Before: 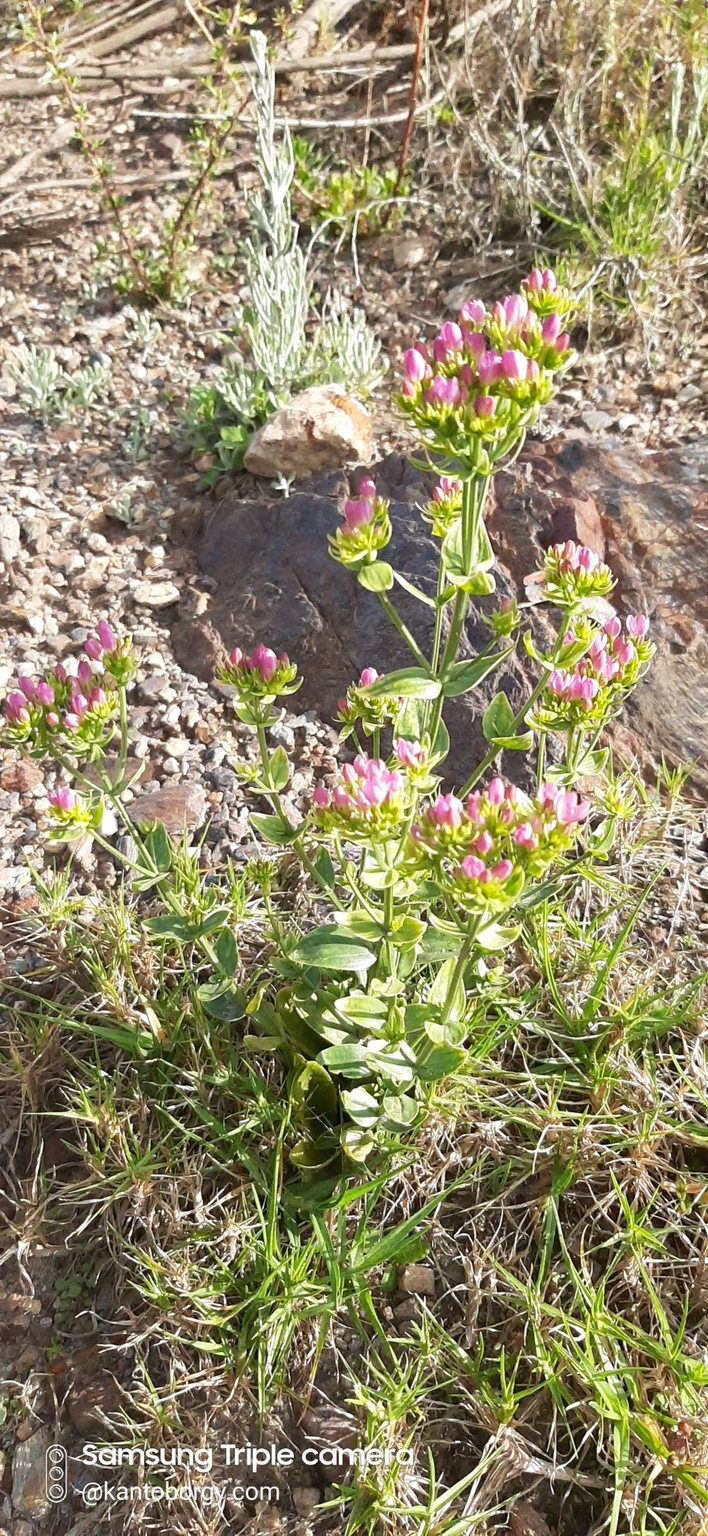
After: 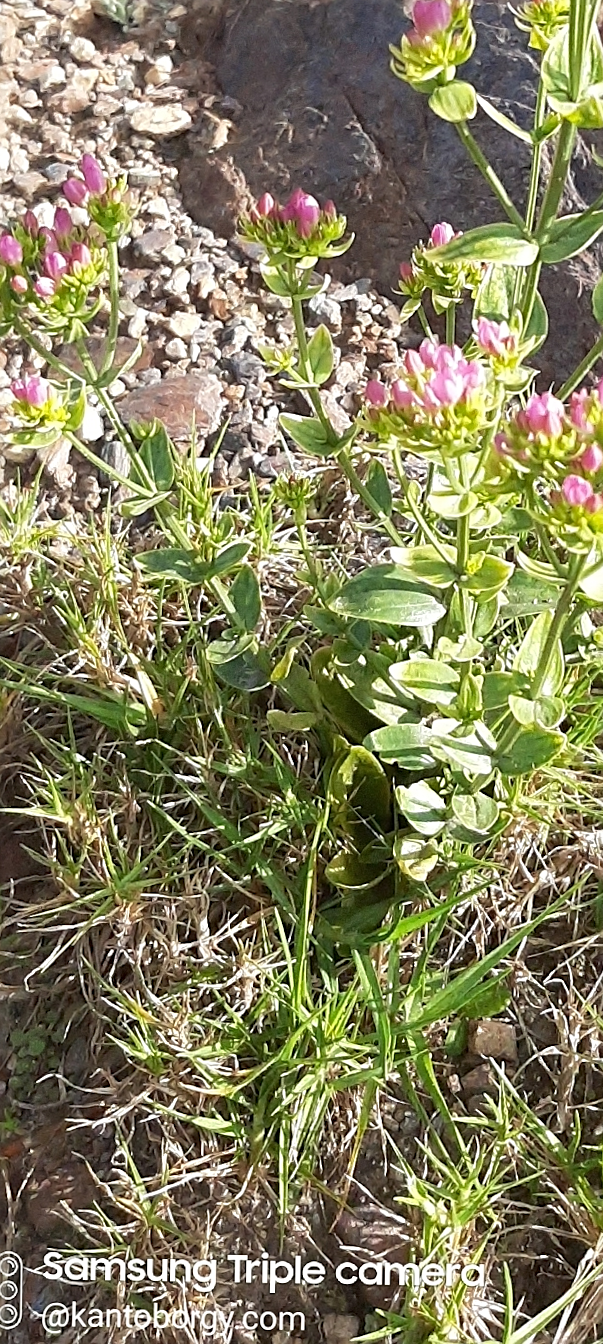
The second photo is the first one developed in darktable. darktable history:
crop and rotate: angle -0.922°, left 4.042%, top 32.057%, right 29.8%
sharpen: on, module defaults
